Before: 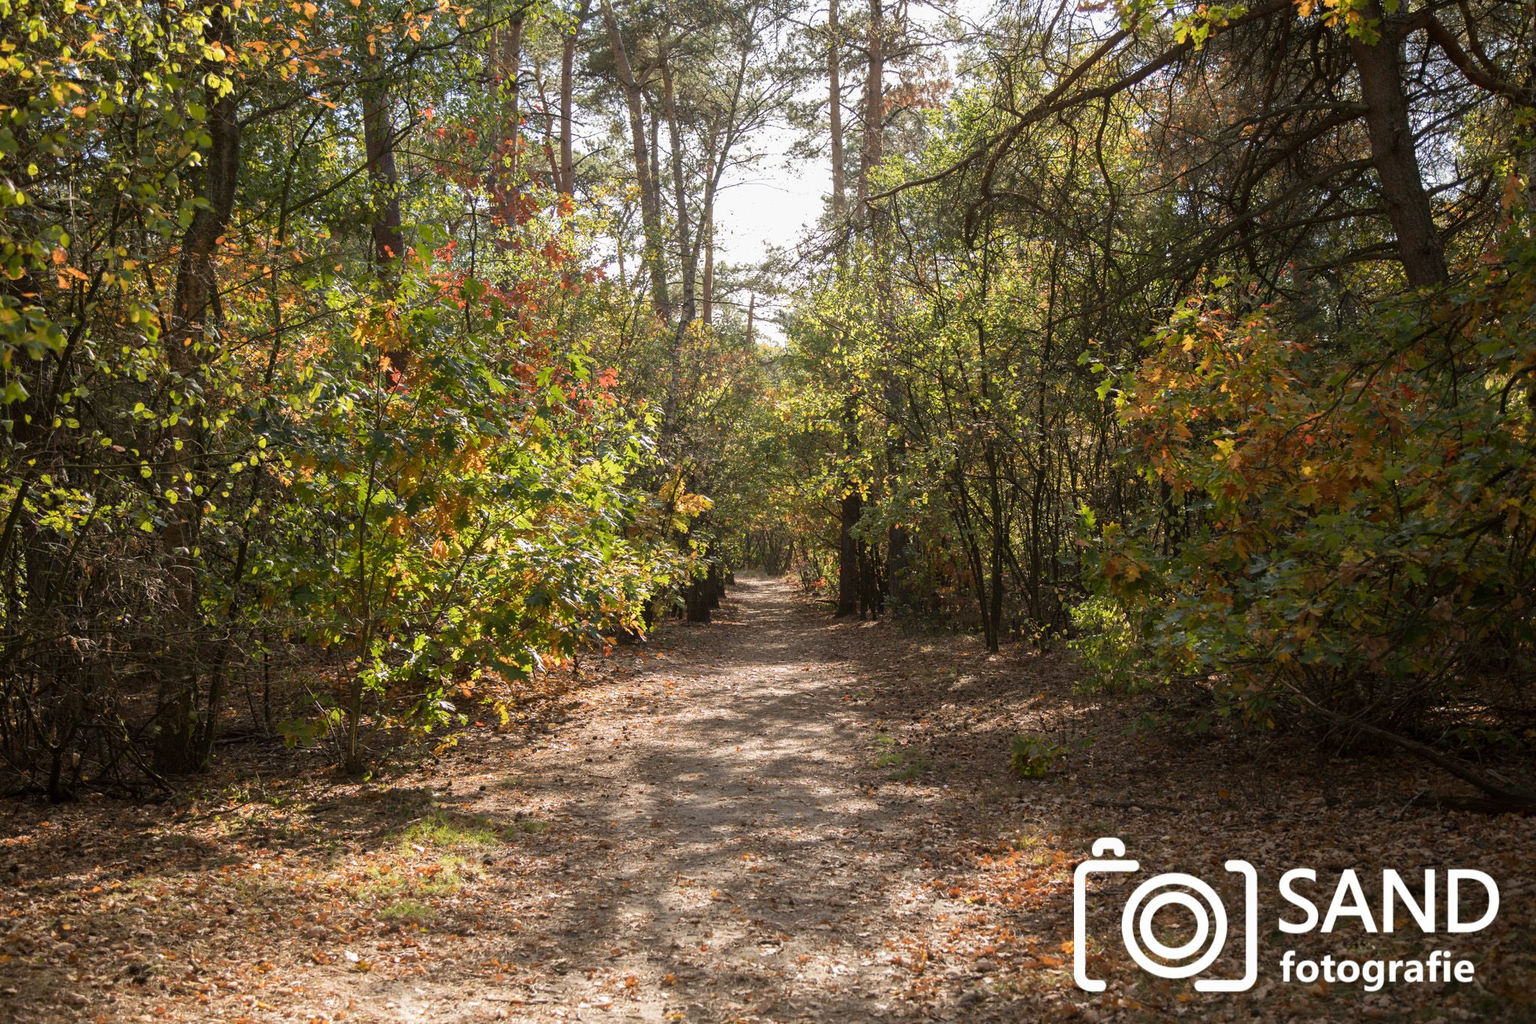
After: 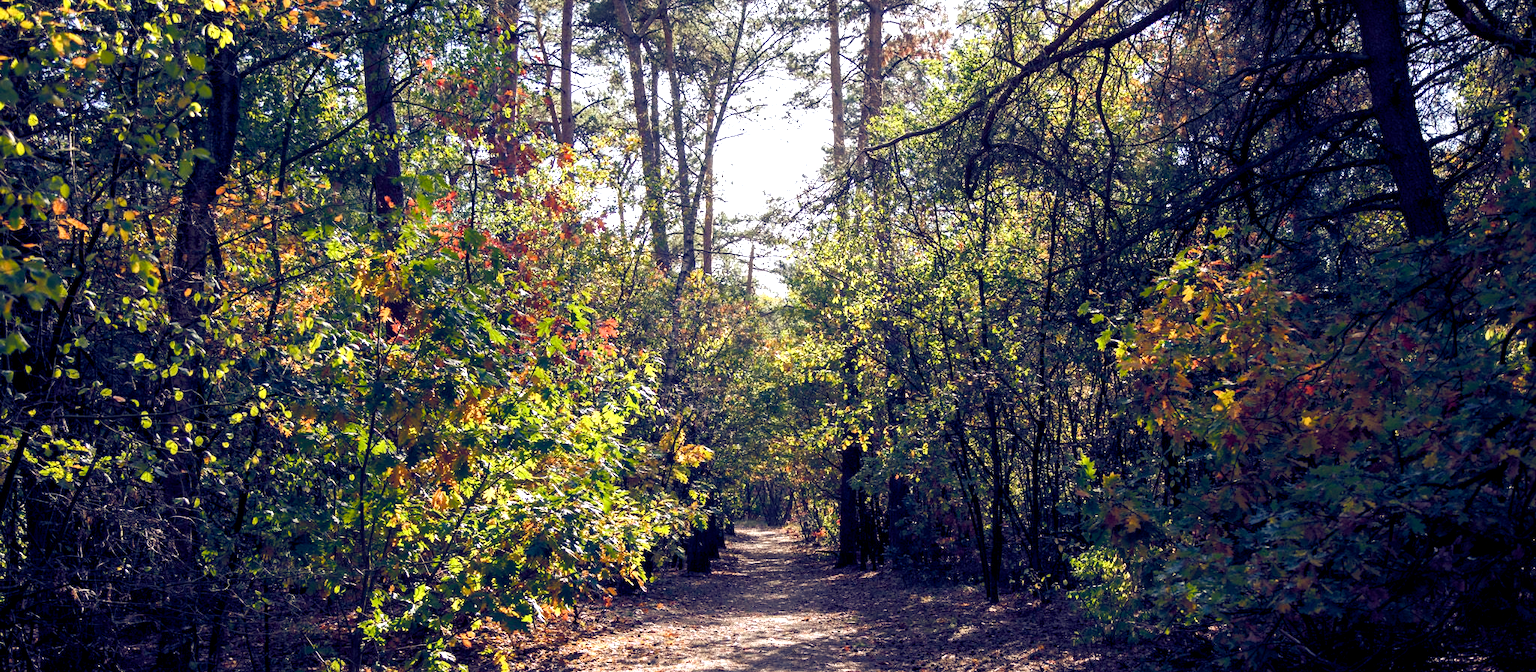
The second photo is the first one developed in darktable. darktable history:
color balance rgb: shadows lift › luminance -41.13%, shadows lift › chroma 14.13%, shadows lift › hue 260°, power › luminance -3.76%, power › chroma 0.56%, power › hue 40.37°, highlights gain › luminance 16.81%, highlights gain › chroma 2.94%, highlights gain › hue 260°, global offset › luminance -0.29%, global offset › chroma 0.31%, global offset › hue 260°, perceptual saturation grading › global saturation 20%, perceptual saturation grading › highlights -13.92%, perceptual saturation grading › shadows 50%
tone equalizer: -8 EV -0.417 EV, -7 EV -0.389 EV, -6 EV -0.333 EV, -5 EV -0.222 EV, -3 EV 0.222 EV, -2 EV 0.333 EV, -1 EV 0.389 EV, +0 EV 0.417 EV, edges refinement/feathering 500, mask exposure compensation -1.57 EV, preserve details no
crop and rotate: top 4.848%, bottom 29.503%
white balance: red 1.009, blue 0.985
